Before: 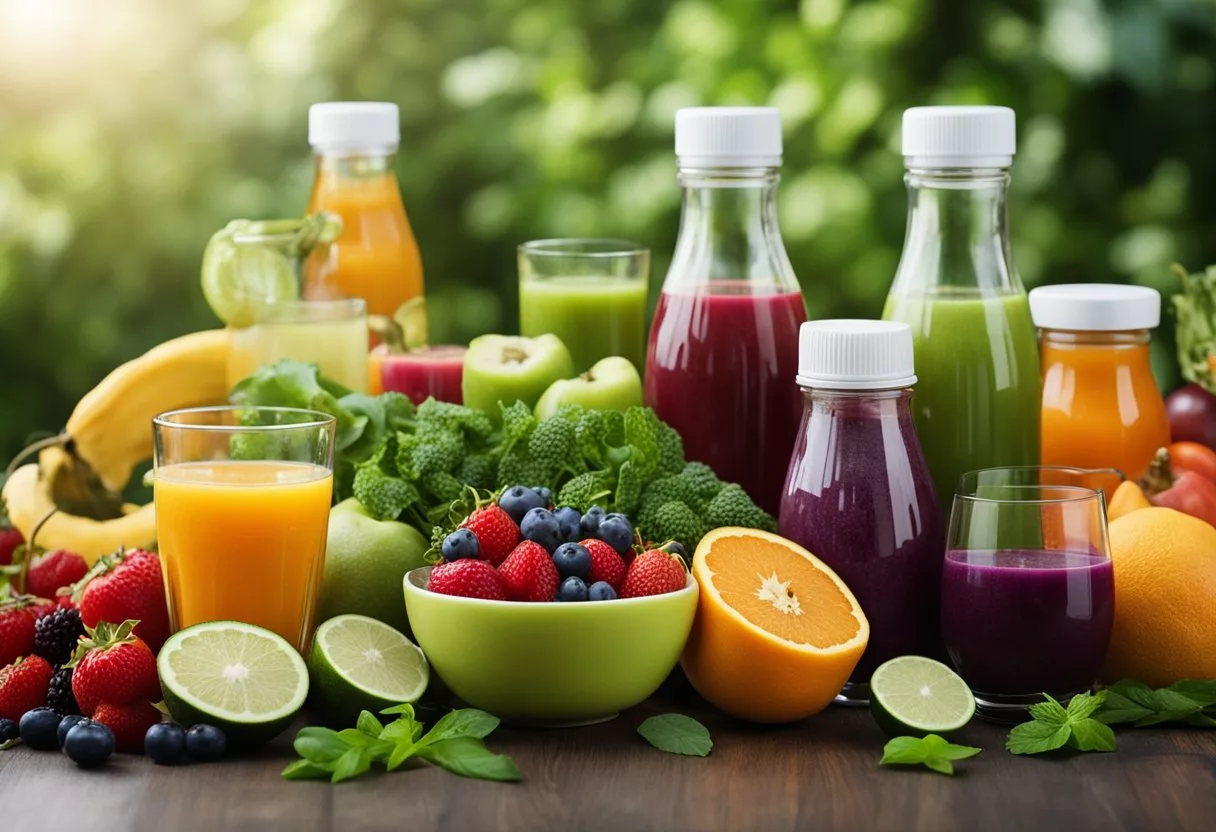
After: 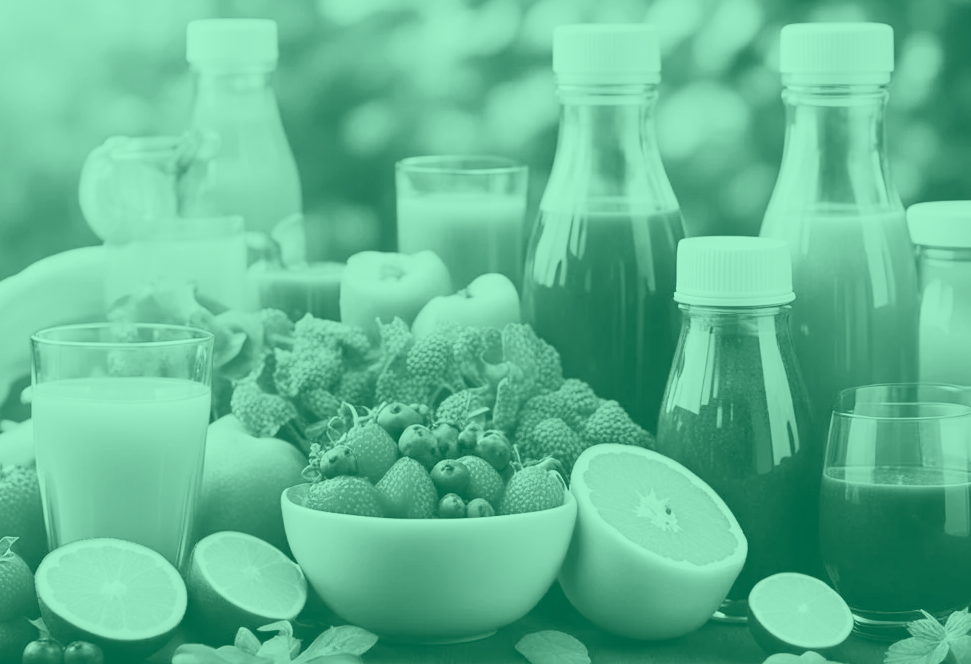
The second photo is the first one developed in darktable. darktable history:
crop and rotate: left 10.071%, top 10.071%, right 10.02%, bottom 10.02%
color calibration: illuminant as shot in camera, x 0.358, y 0.373, temperature 4628.91 K
exposure: black level correction 0, exposure 0.68 EV, compensate exposure bias true, compensate highlight preservation false
contrast brightness saturation: contrast 0.2, brightness 0.16, saturation 0.22
white balance: red 1.05, blue 1.072
colorize: hue 147.6°, saturation 65%, lightness 21.64%
